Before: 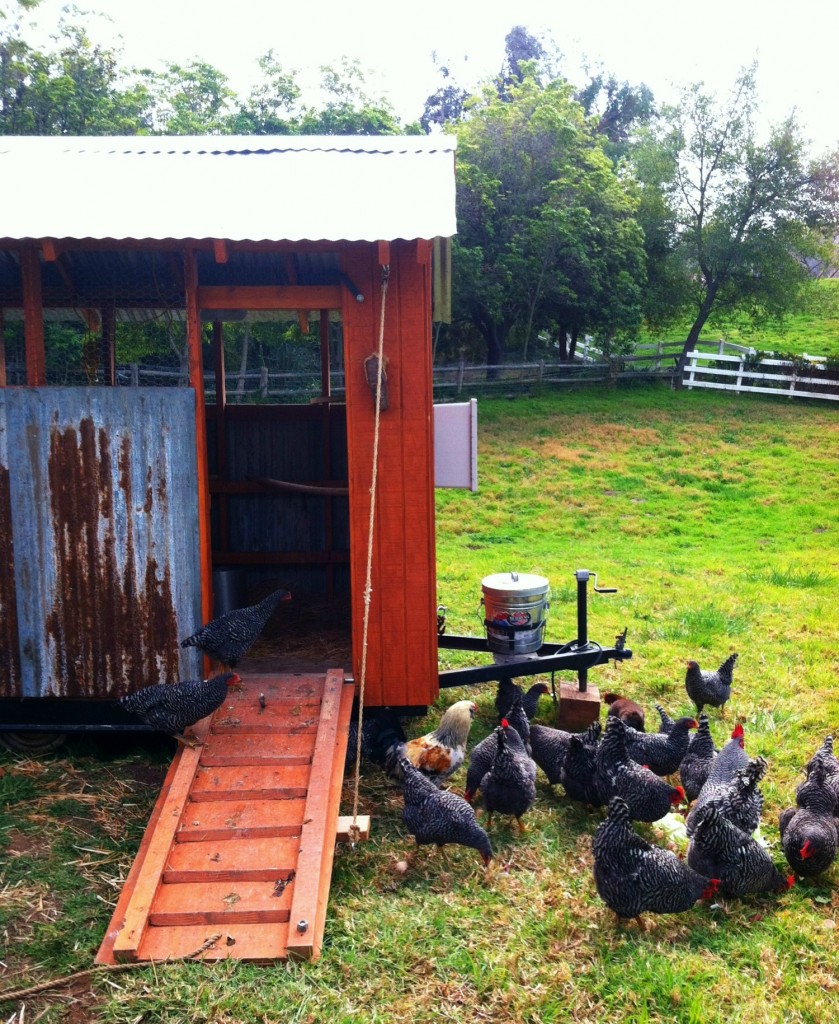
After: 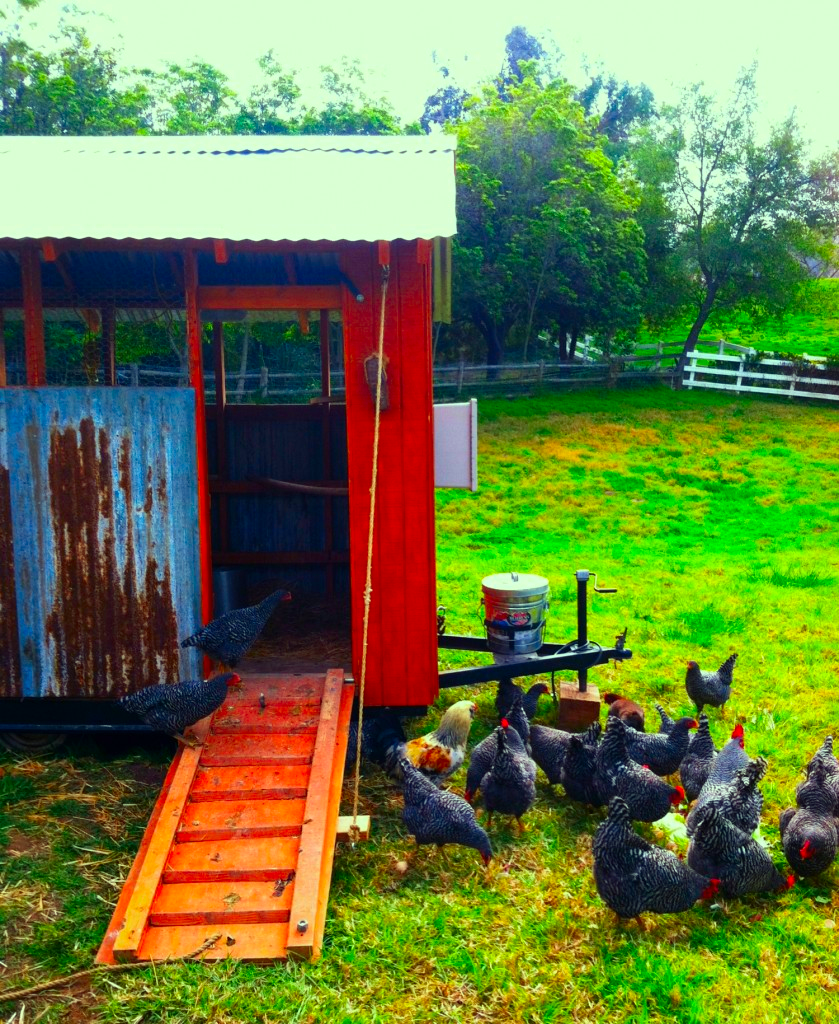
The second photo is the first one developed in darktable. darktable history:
color correction: highlights a* -11.08, highlights b* 9.87, saturation 1.72
